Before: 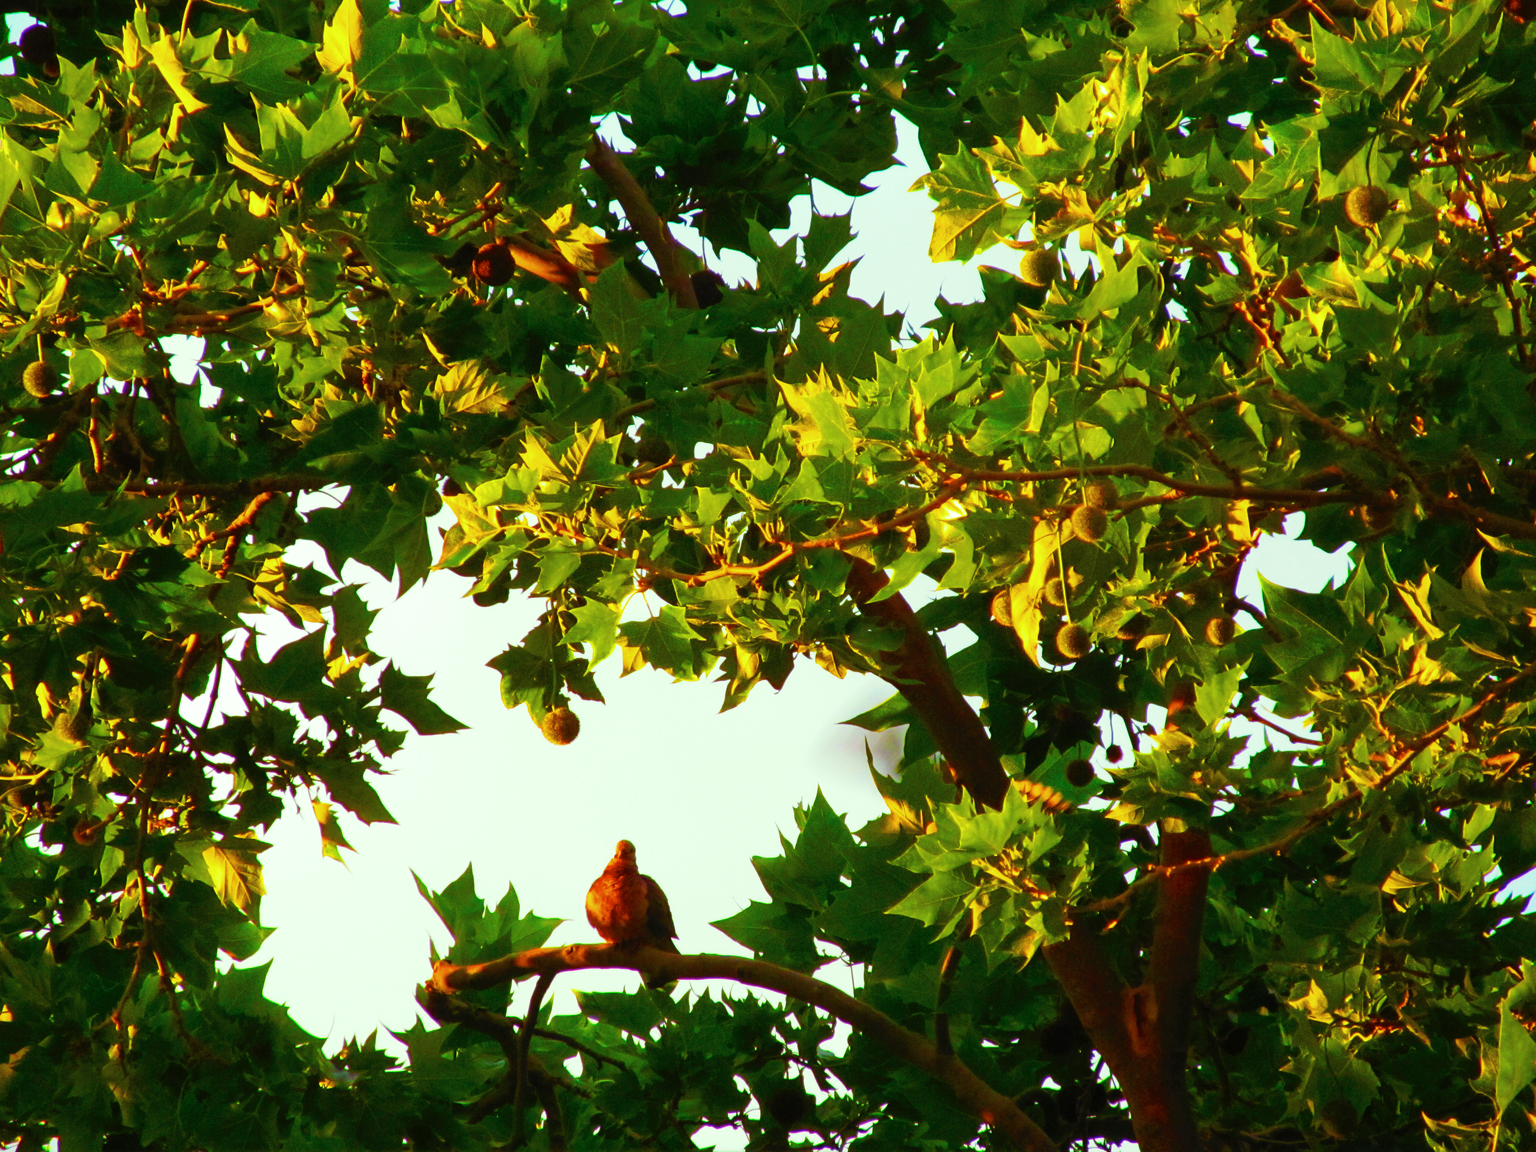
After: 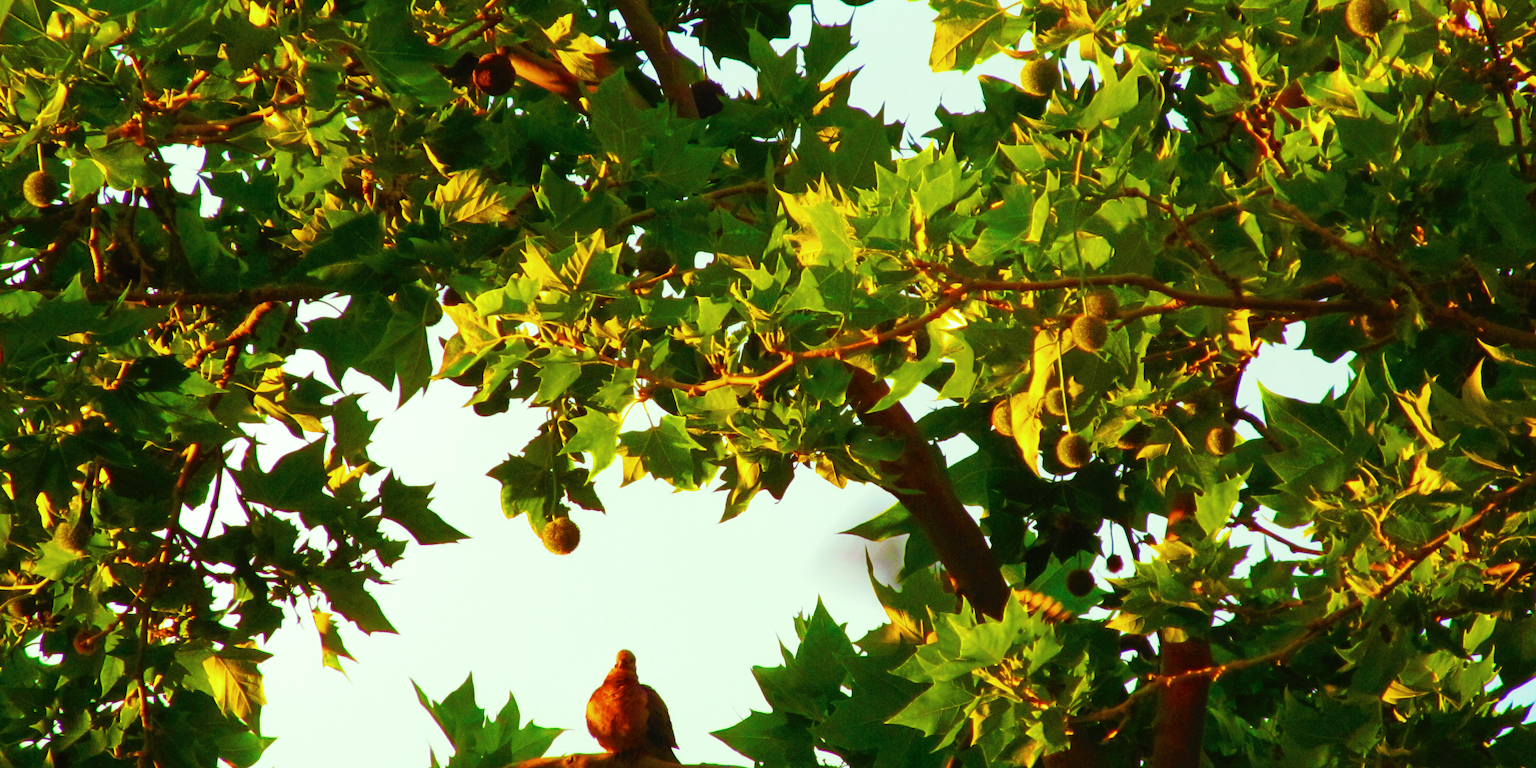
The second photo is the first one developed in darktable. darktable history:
crop: top 16.548%, bottom 16.692%
